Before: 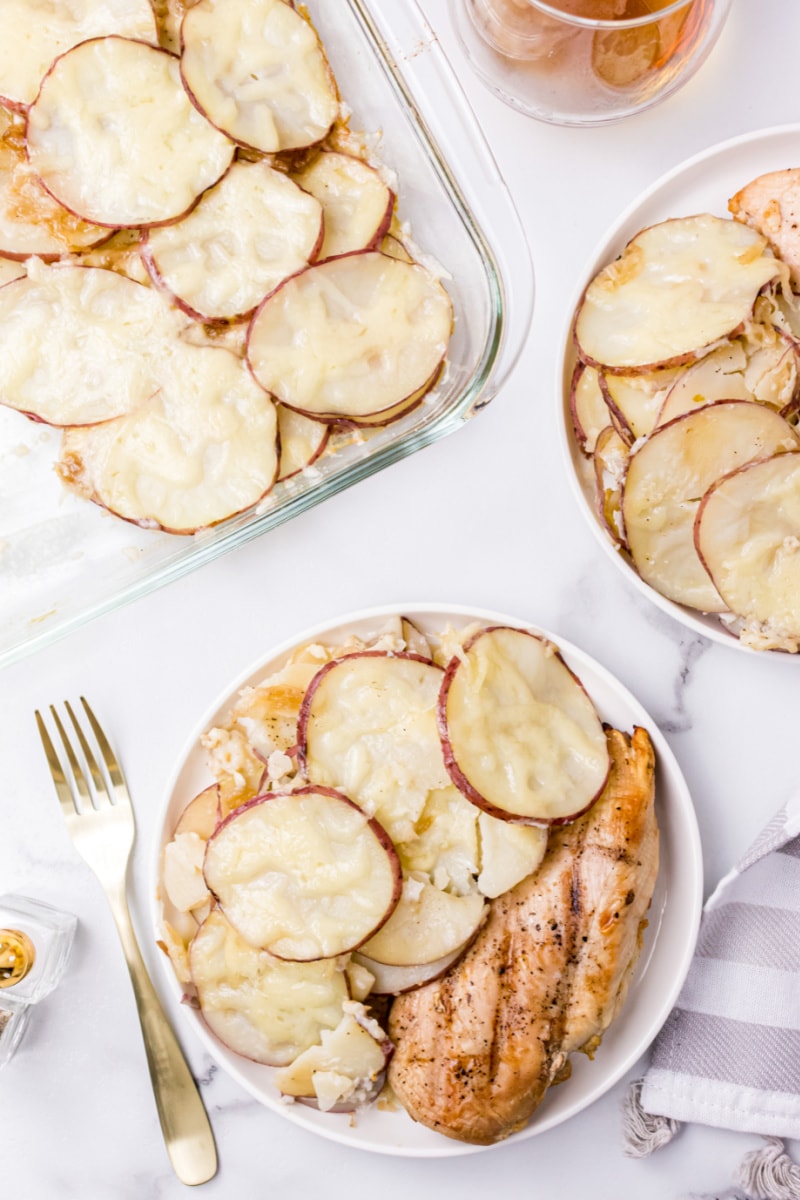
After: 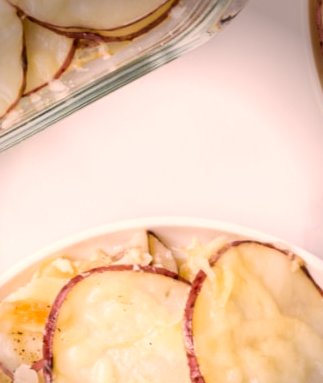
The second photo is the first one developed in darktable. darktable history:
exposure: exposure 0.15 EV, compensate highlight preservation false
vignetting: brightness -0.629, saturation -0.007, center (-0.028, 0.239)
crop: left 31.751%, top 32.172%, right 27.8%, bottom 35.83%
color correction: highlights a* 11.96, highlights b* 11.58
